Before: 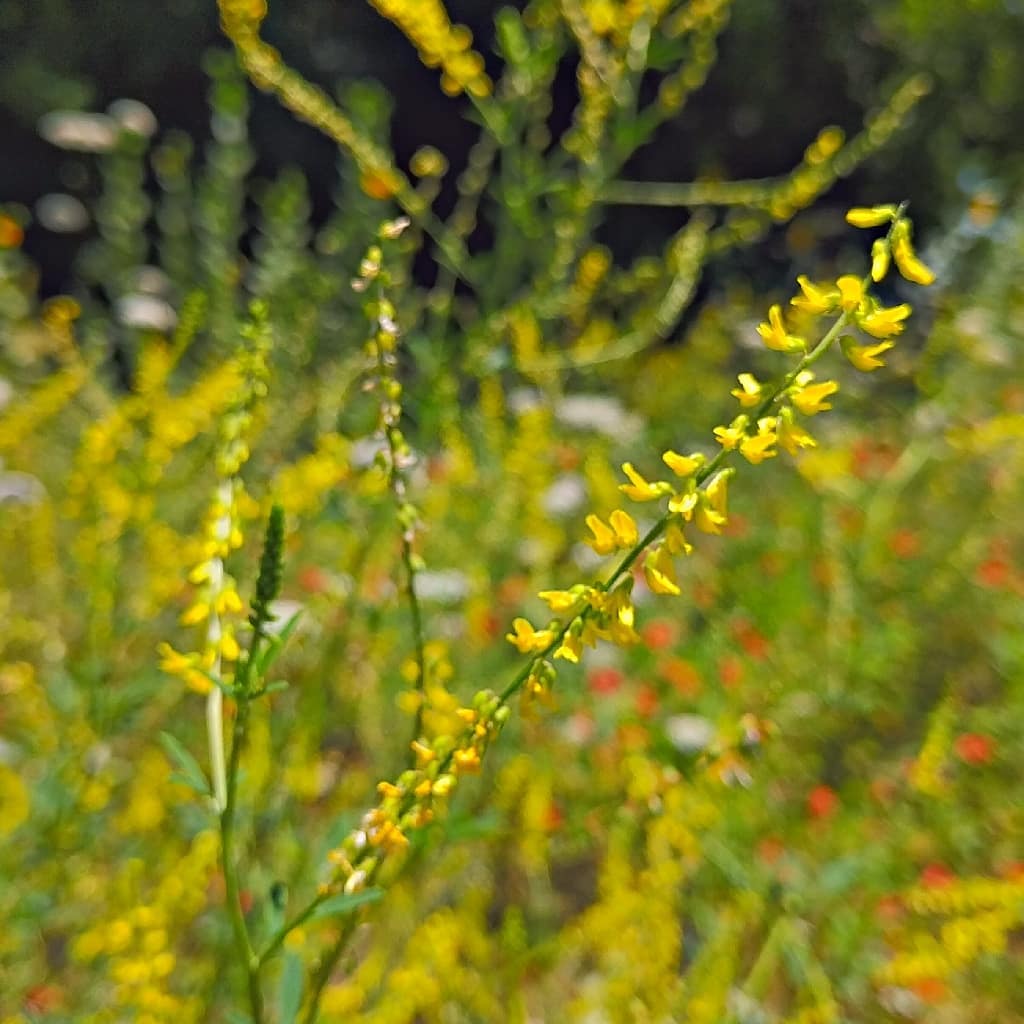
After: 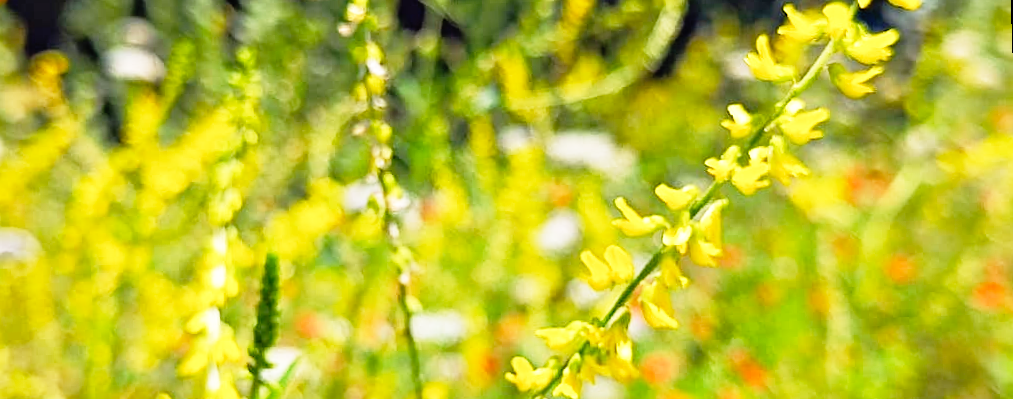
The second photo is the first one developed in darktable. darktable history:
base curve: curves: ch0 [(0, 0) (0.012, 0.01) (0.073, 0.168) (0.31, 0.711) (0.645, 0.957) (1, 1)], preserve colors none
crop and rotate: top 23.84%, bottom 34.294%
rotate and perspective: rotation -2°, crop left 0.022, crop right 0.978, crop top 0.049, crop bottom 0.951
